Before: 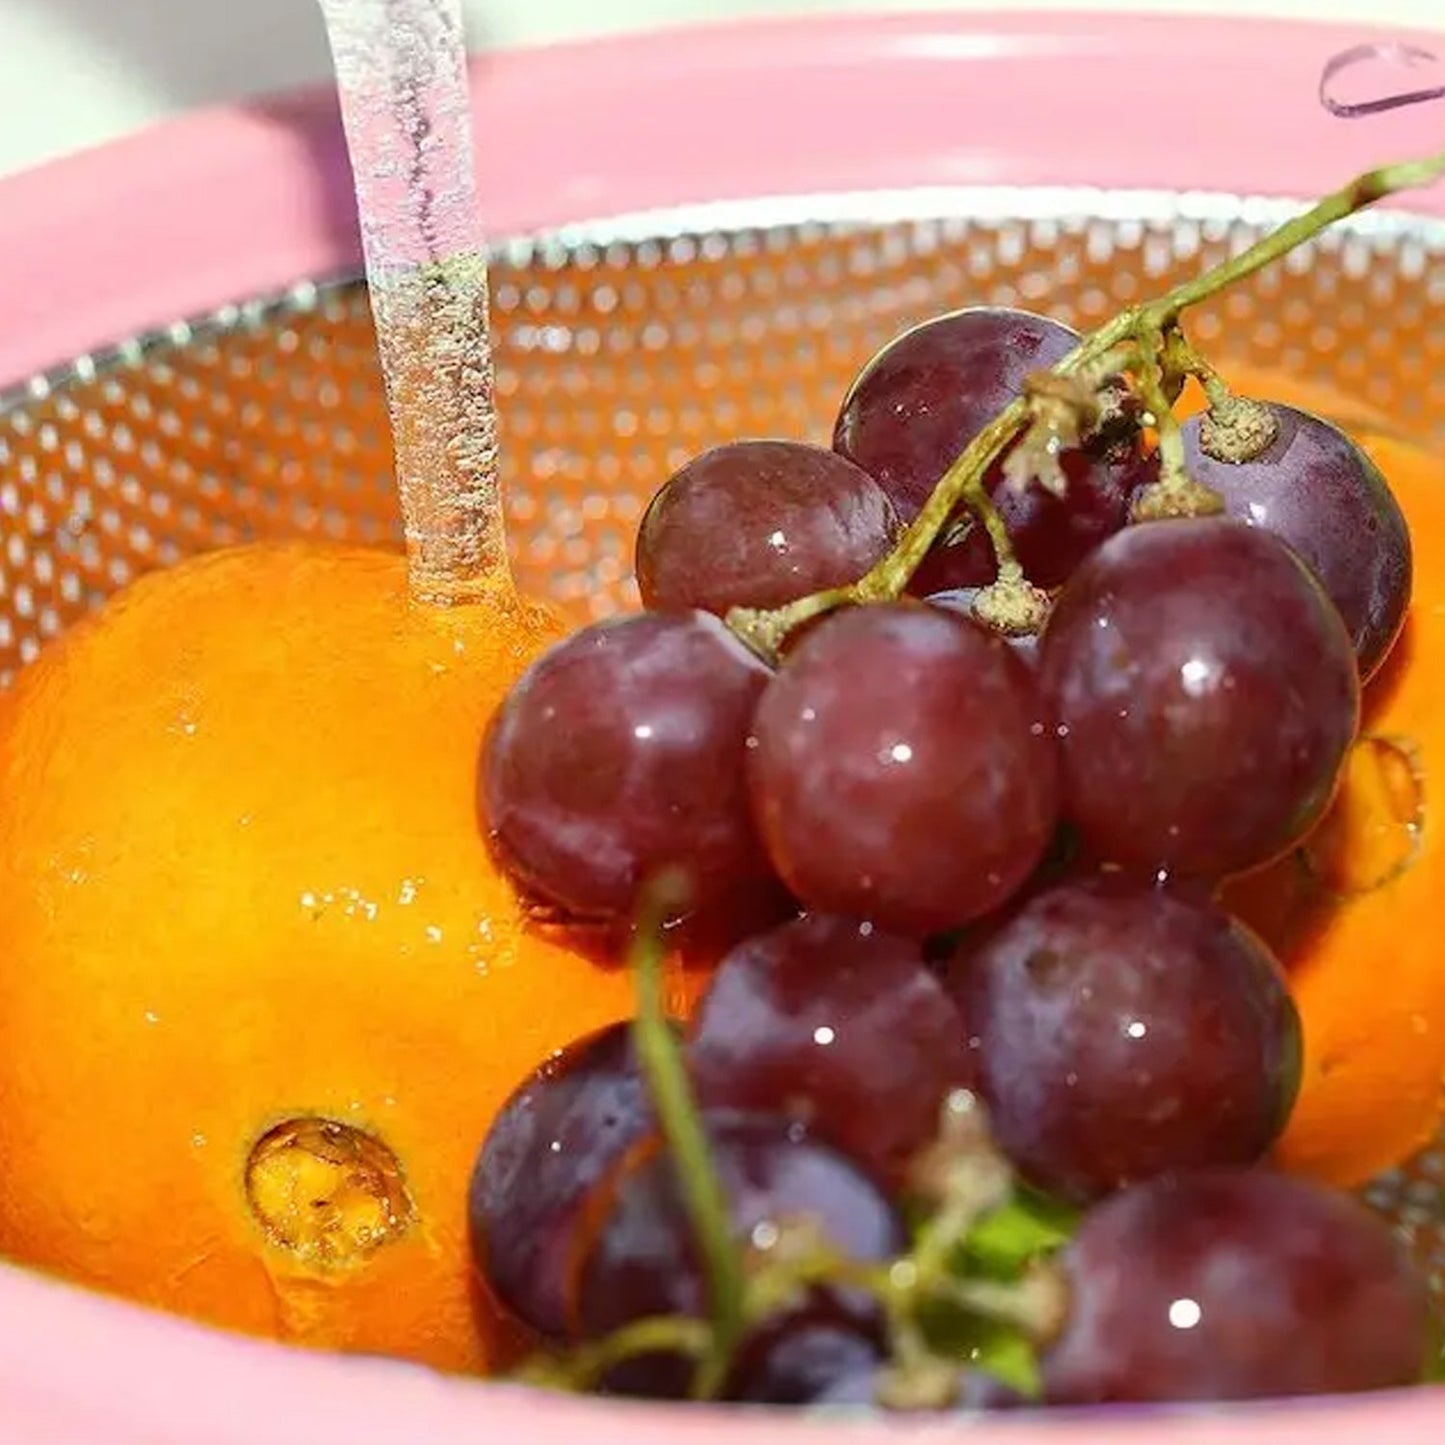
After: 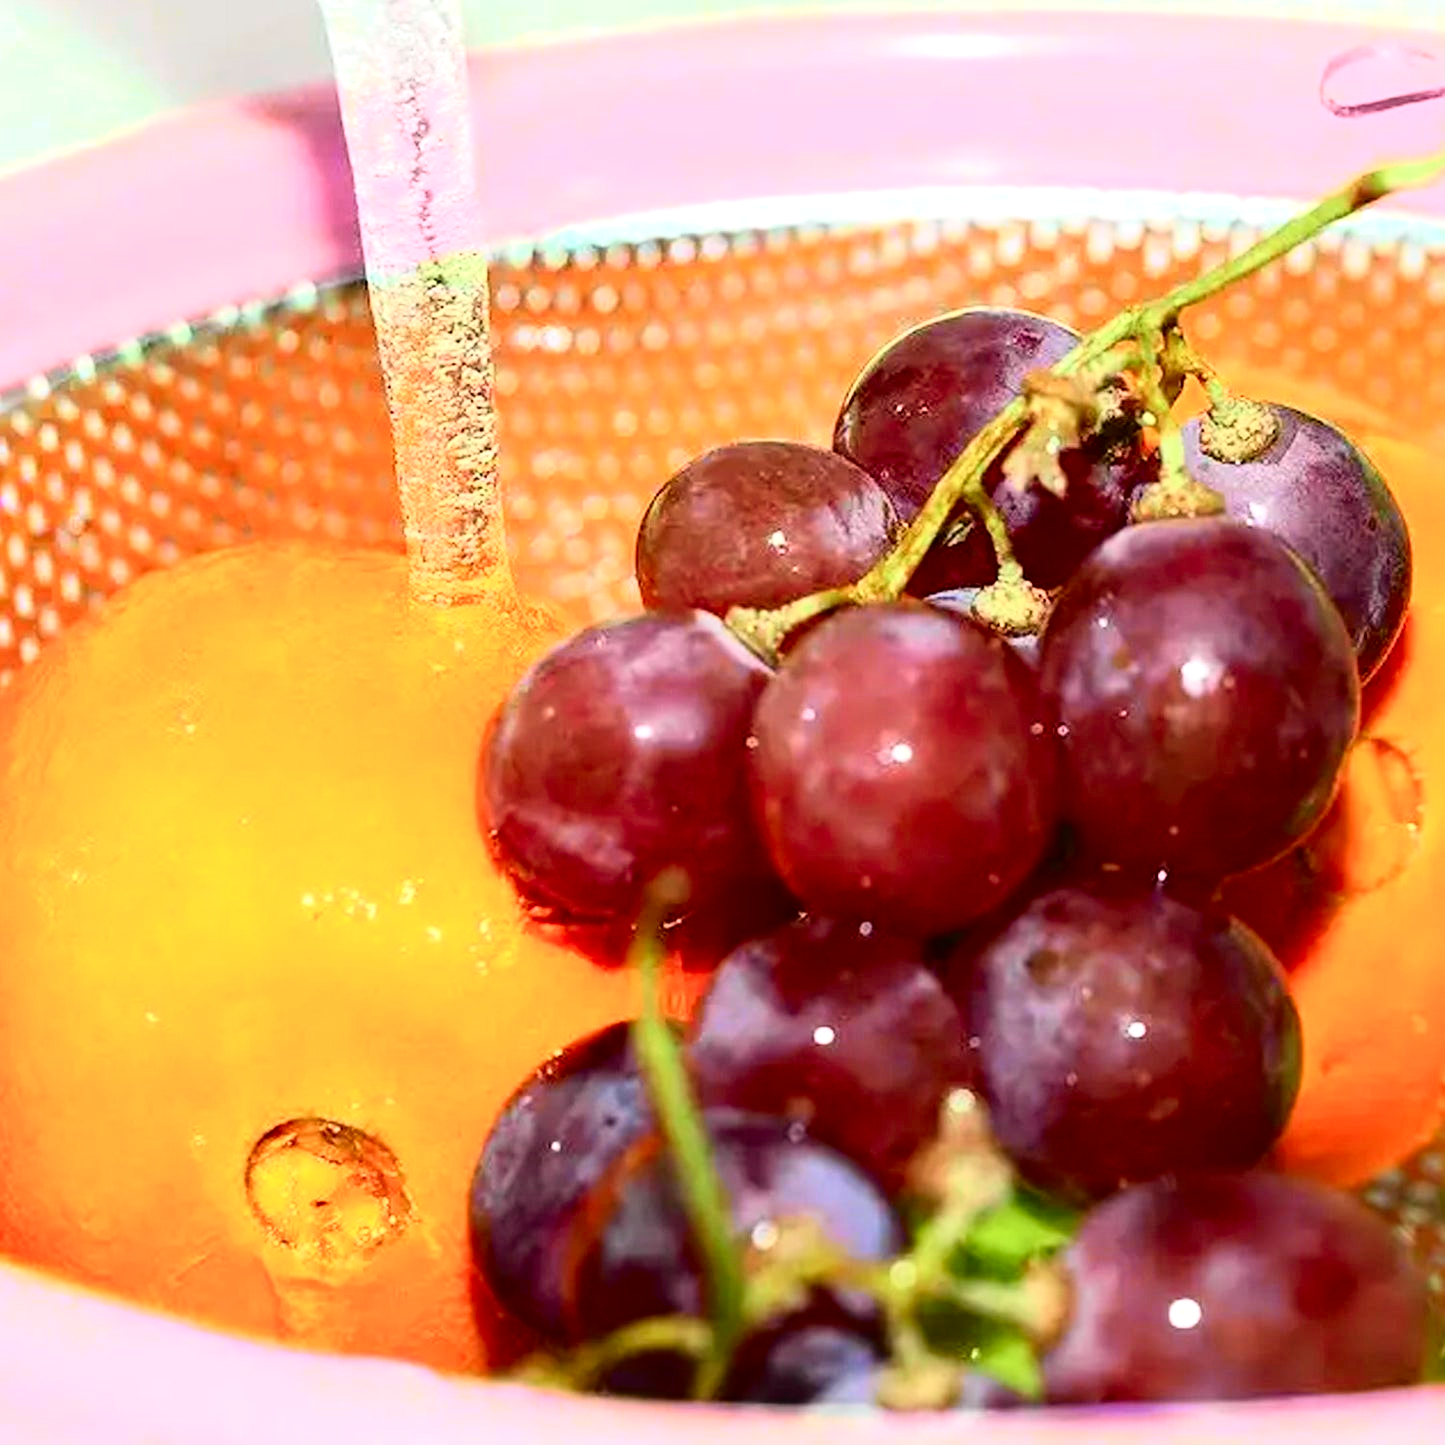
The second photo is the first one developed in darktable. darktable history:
tone curve: curves: ch0 [(0, 0.003) (0.044, 0.032) (0.12, 0.089) (0.19, 0.164) (0.269, 0.269) (0.473, 0.533) (0.595, 0.695) (0.718, 0.823) (0.855, 0.931) (1, 0.982)]; ch1 [(0, 0) (0.243, 0.245) (0.427, 0.387) (0.493, 0.481) (0.501, 0.5) (0.521, 0.528) (0.554, 0.586) (0.607, 0.655) (0.671, 0.735) (0.796, 0.85) (1, 1)]; ch2 [(0, 0) (0.249, 0.216) (0.357, 0.317) (0.448, 0.432) (0.478, 0.492) (0.498, 0.499) (0.517, 0.519) (0.537, 0.57) (0.569, 0.623) (0.61, 0.663) (0.706, 0.75) (0.808, 0.809) (0.991, 0.968)], color space Lab, independent channels, preserve colors none
tone equalizer: -8 EV -0.452 EV, -7 EV -0.39 EV, -6 EV -0.35 EV, -5 EV -0.213 EV, -3 EV 0.188 EV, -2 EV 0.36 EV, -1 EV 0.363 EV, +0 EV 0.438 EV
